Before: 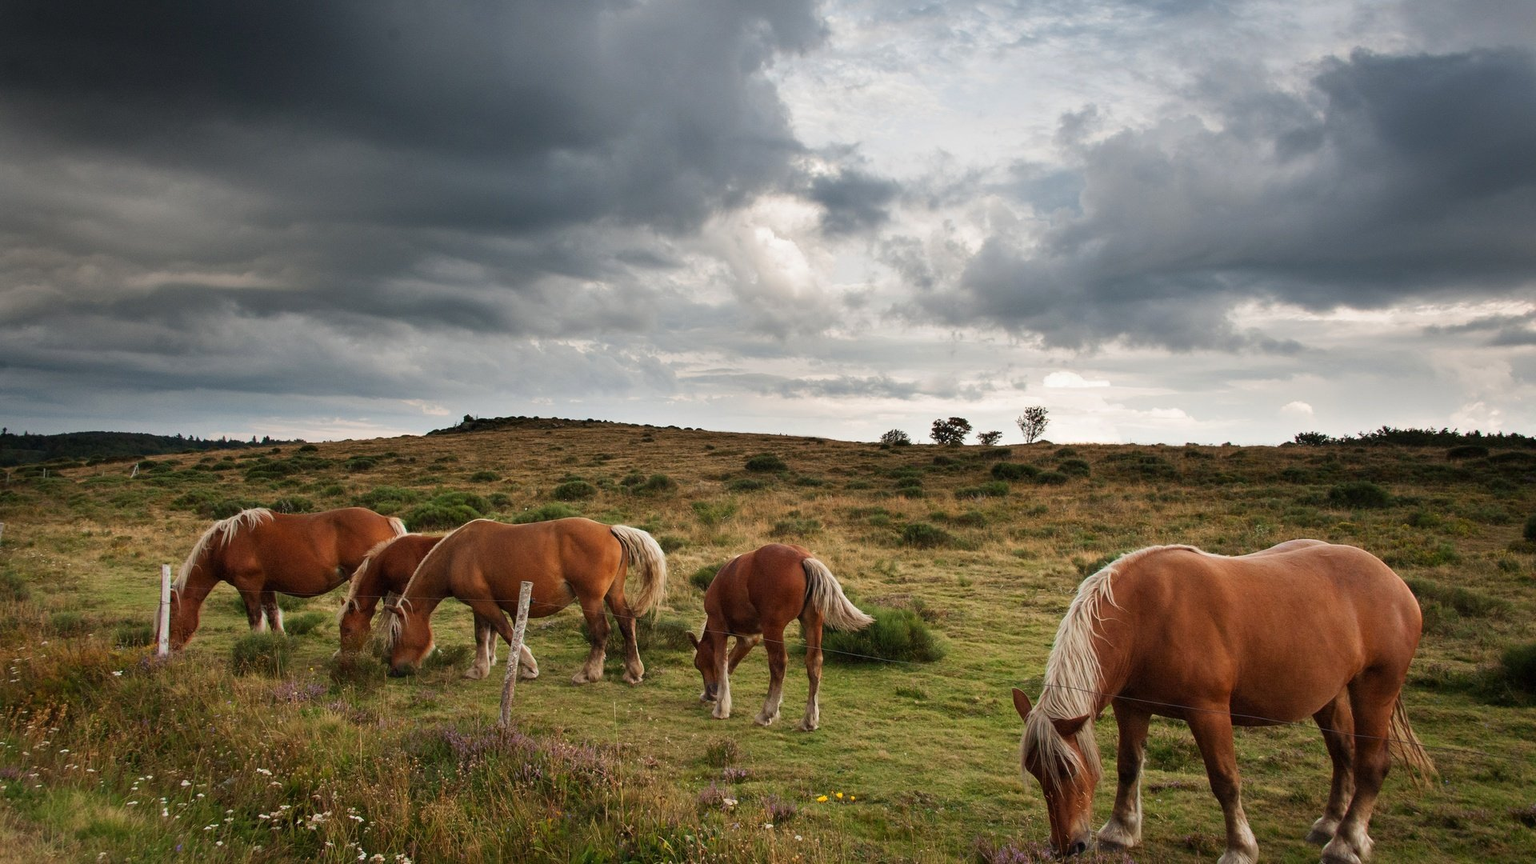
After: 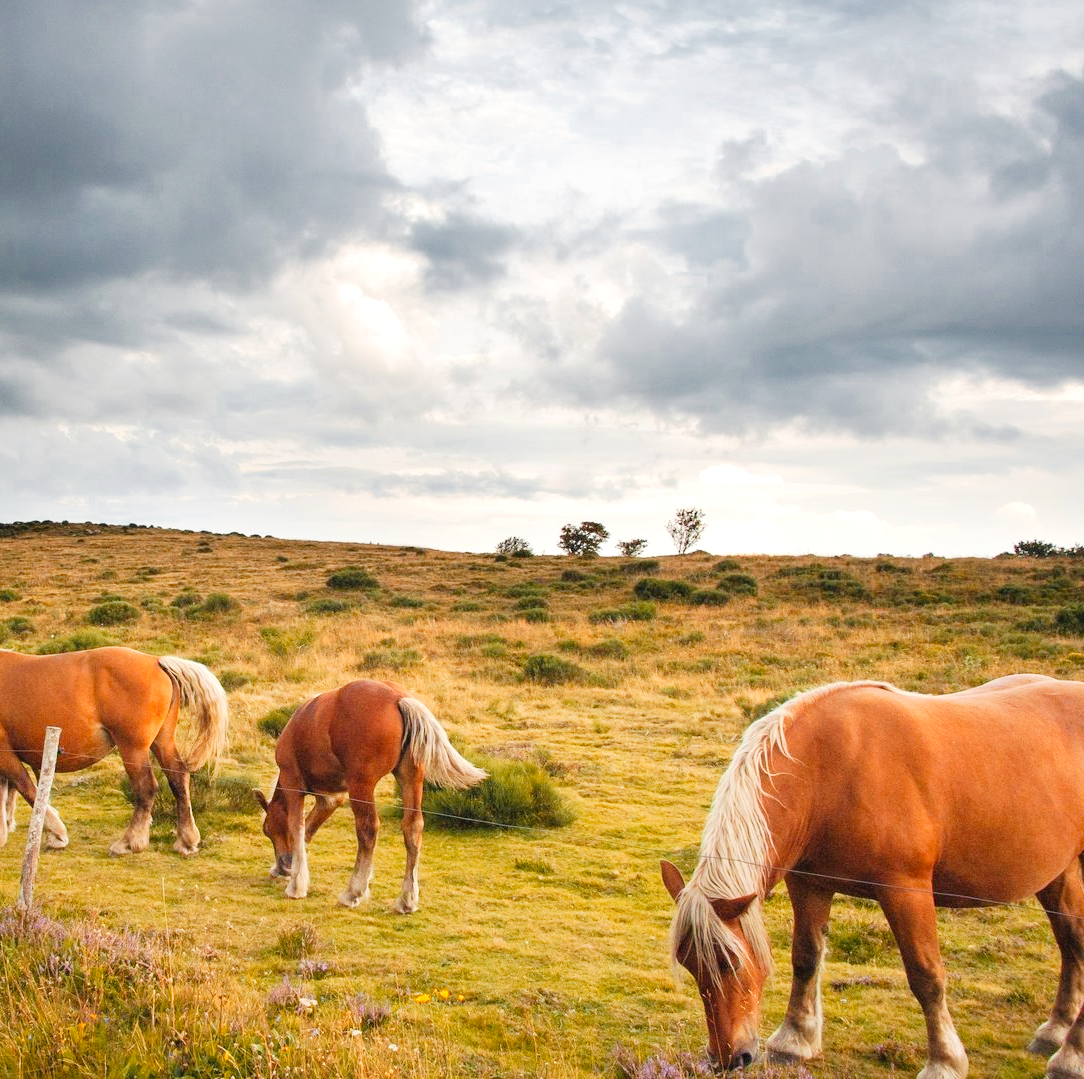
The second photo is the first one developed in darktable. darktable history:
contrast brightness saturation: brightness 0.147
exposure: exposure 0.997 EV, compensate highlight preservation false
crop: left 31.517%, top 0.008%, right 12.019%
tone curve: curves: ch0 [(0, 0) (0.091, 0.066) (0.184, 0.16) (0.491, 0.519) (0.748, 0.765) (1, 0.919)]; ch1 [(0, 0) (0.179, 0.173) (0.322, 0.32) (0.424, 0.424) (0.502, 0.504) (0.56, 0.575) (0.631, 0.675) (0.777, 0.806) (1, 1)]; ch2 [(0, 0) (0.434, 0.447) (0.497, 0.498) (0.539, 0.566) (0.676, 0.691) (1, 1)], preserve colors none
color zones: curves: ch0 [(0, 0.499) (0.143, 0.5) (0.286, 0.5) (0.429, 0.476) (0.571, 0.284) (0.714, 0.243) (0.857, 0.449) (1, 0.499)]; ch1 [(0, 0.532) (0.143, 0.645) (0.286, 0.696) (0.429, 0.211) (0.571, 0.504) (0.714, 0.493) (0.857, 0.495) (1, 0.532)]; ch2 [(0, 0.5) (0.143, 0.5) (0.286, 0.427) (0.429, 0.324) (0.571, 0.5) (0.714, 0.5) (0.857, 0.5) (1, 0.5)]
